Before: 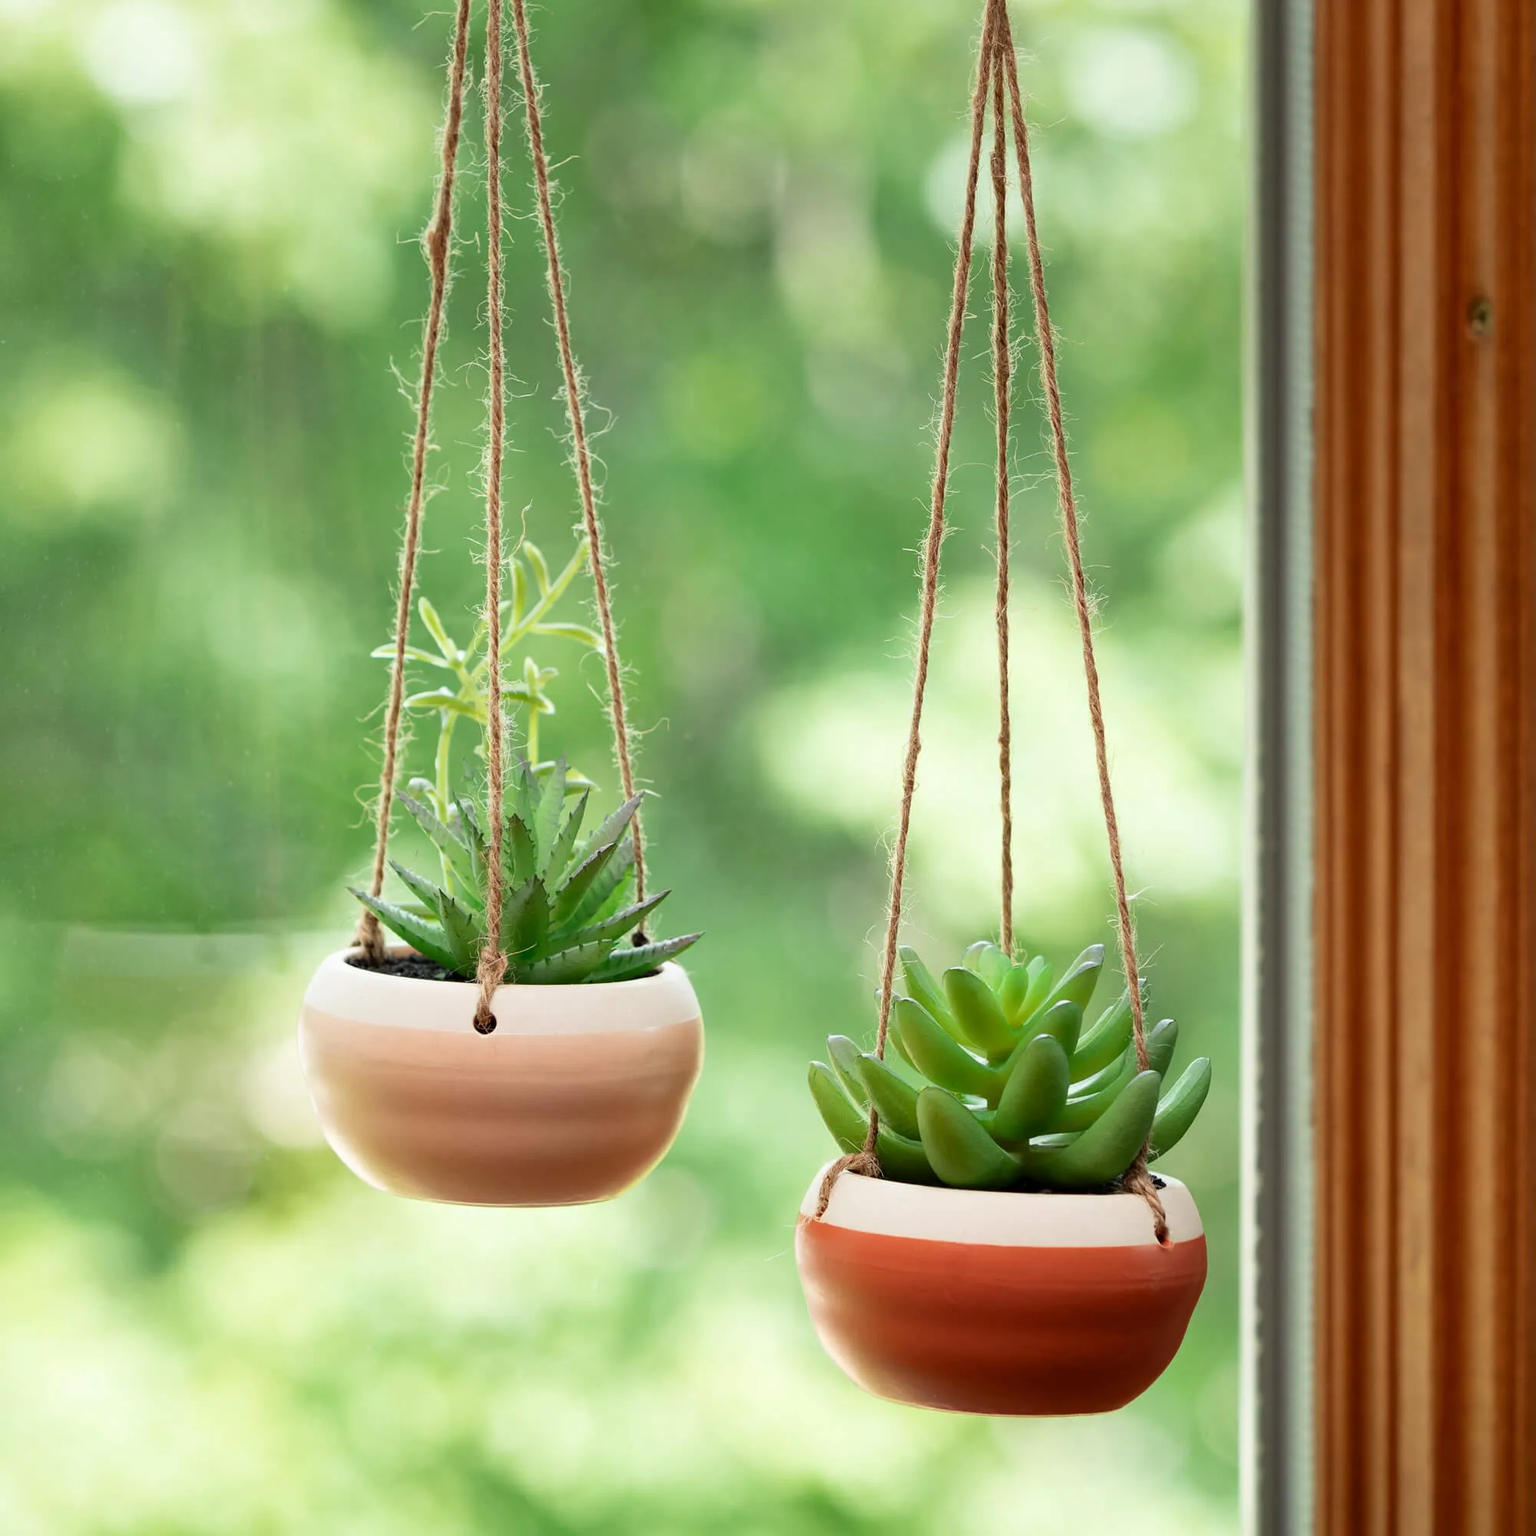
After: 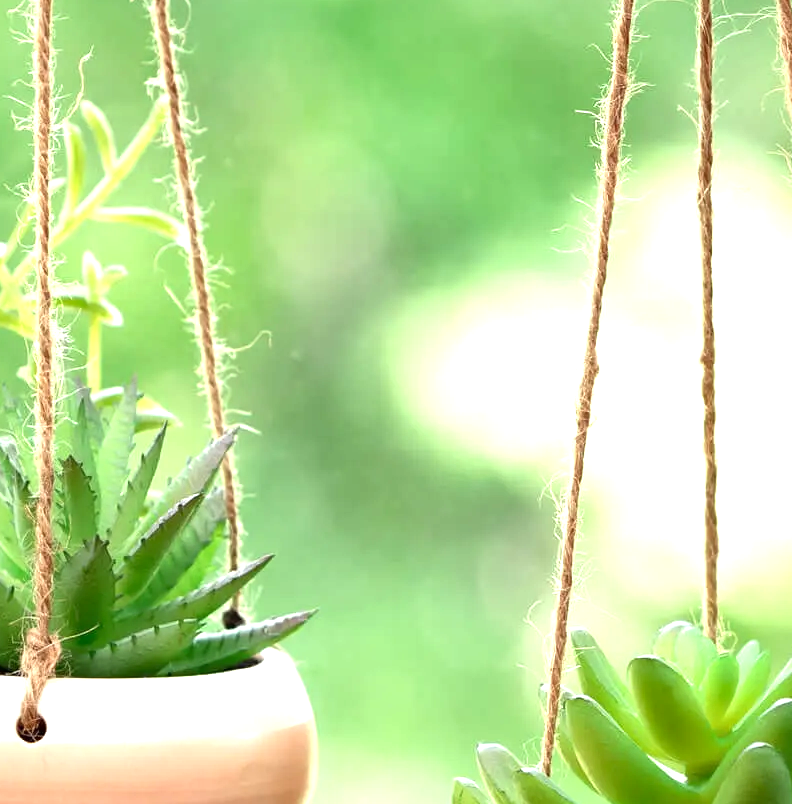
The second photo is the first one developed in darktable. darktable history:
local contrast: mode bilateral grid, contrast 19, coarseness 51, detail 120%, midtone range 0.2
crop: left 30.035%, top 30.201%, right 30.185%, bottom 29.561%
exposure: black level correction 0, exposure 0.894 EV, compensate exposure bias true, compensate highlight preservation false
